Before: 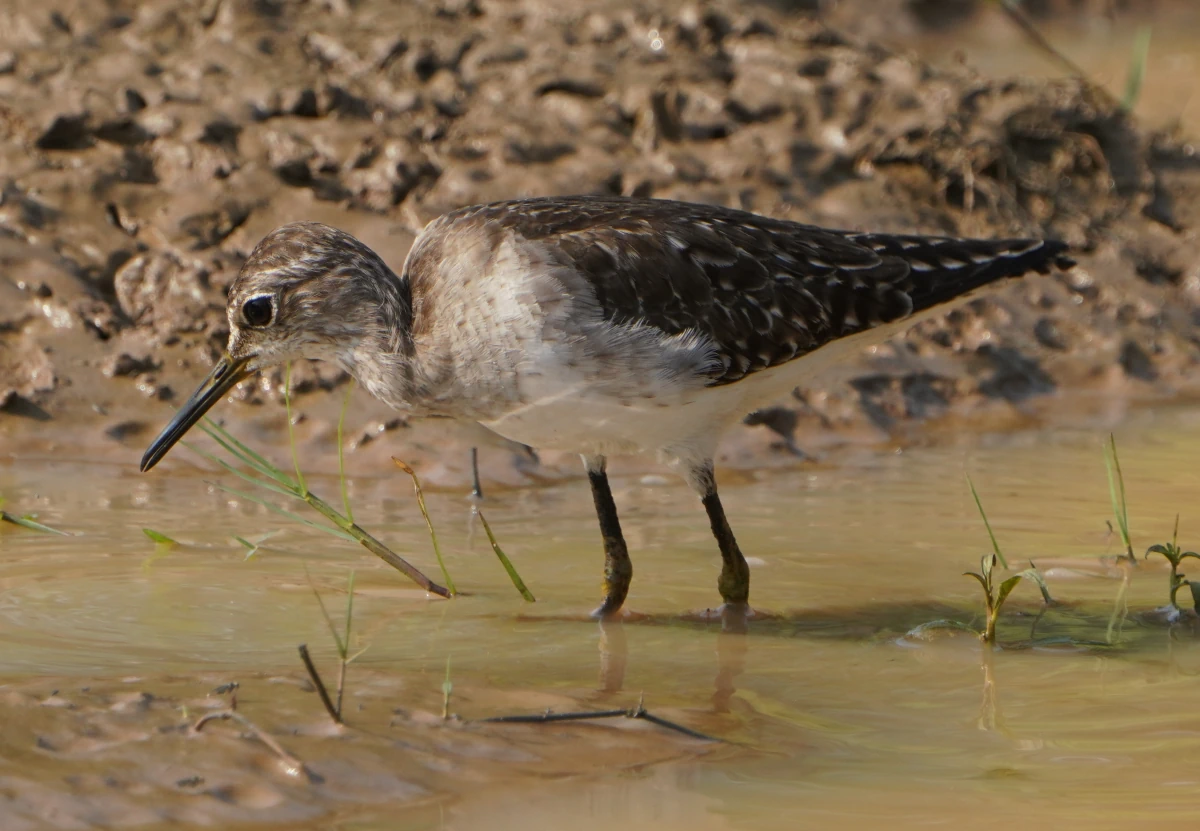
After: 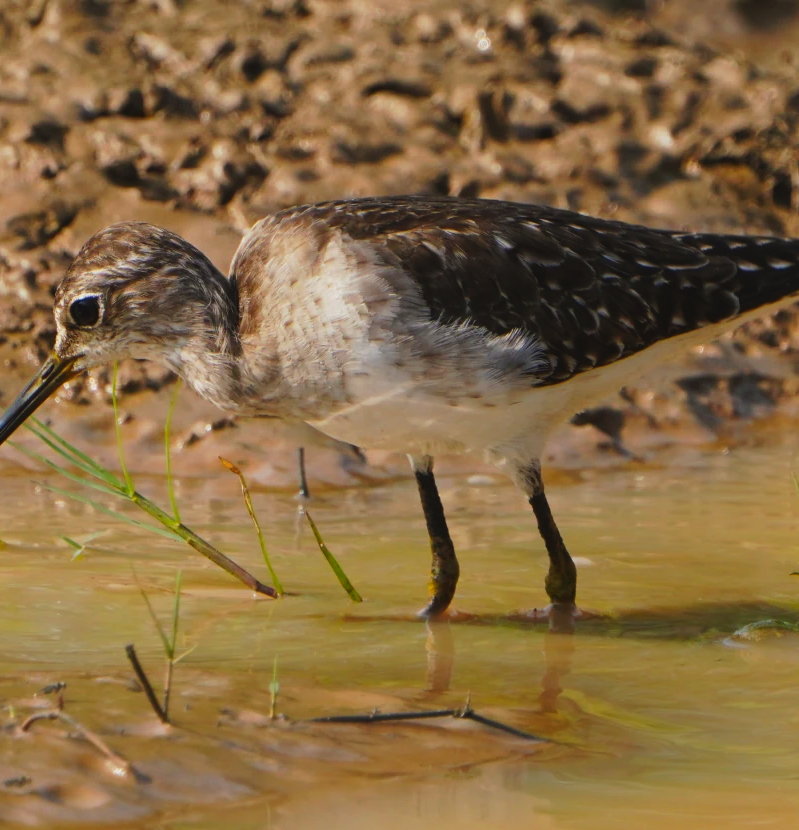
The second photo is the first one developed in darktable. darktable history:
crop and rotate: left 14.436%, right 18.898%
lowpass: radius 0.1, contrast 0.85, saturation 1.1, unbound 0
tone curve: curves: ch0 [(0, 0) (0.003, 0.025) (0.011, 0.025) (0.025, 0.025) (0.044, 0.026) (0.069, 0.033) (0.1, 0.053) (0.136, 0.078) (0.177, 0.108) (0.224, 0.153) (0.277, 0.213) (0.335, 0.286) (0.399, 0.372) (0.468, 0.467) (0.543, 0.565) (0.623, 0.675) (0.709, 0.775) (0.801, 0.863) (0.898, 0.936) (1, 1)], preserve colors none
